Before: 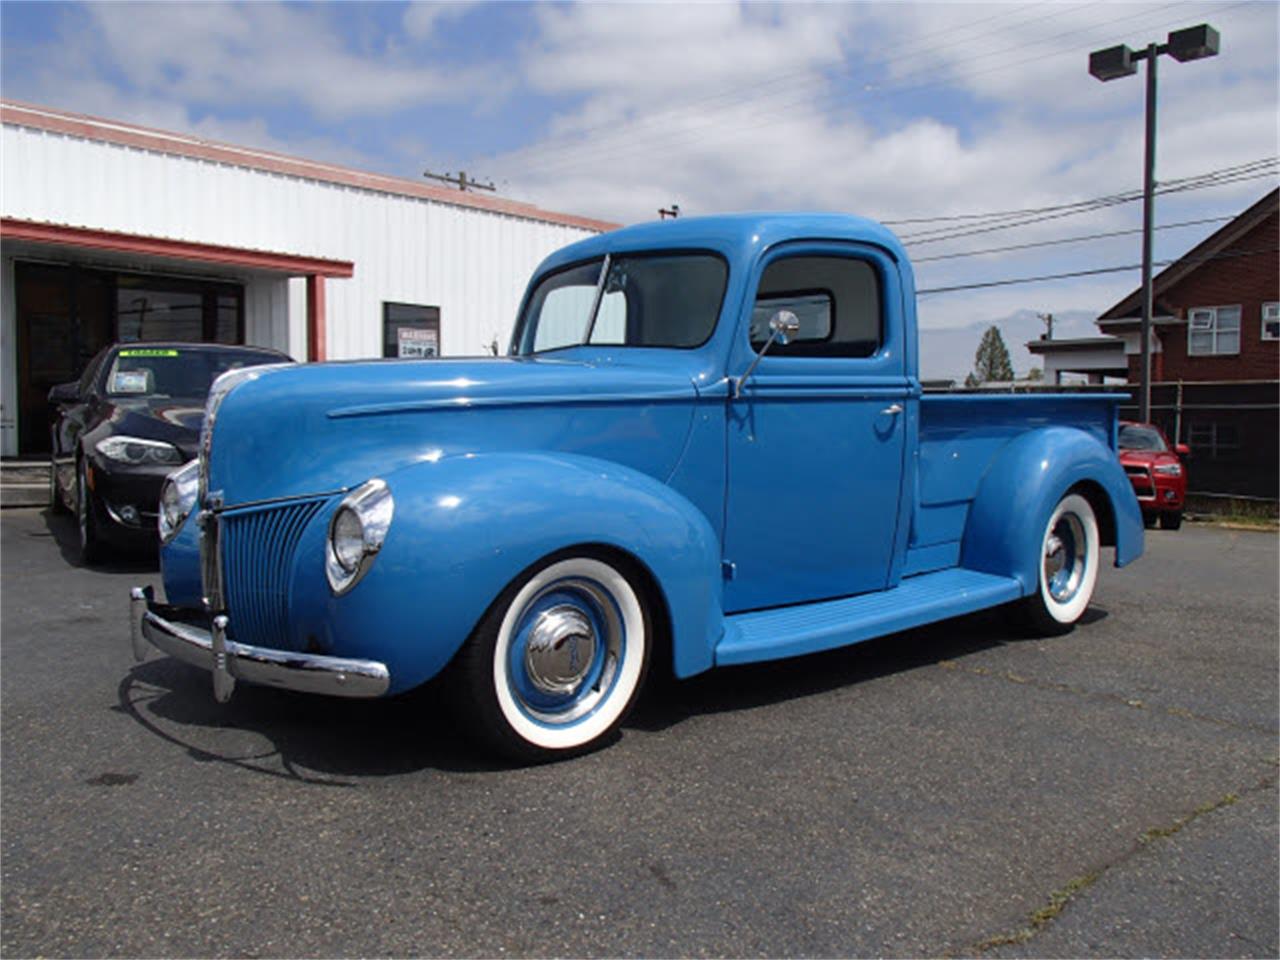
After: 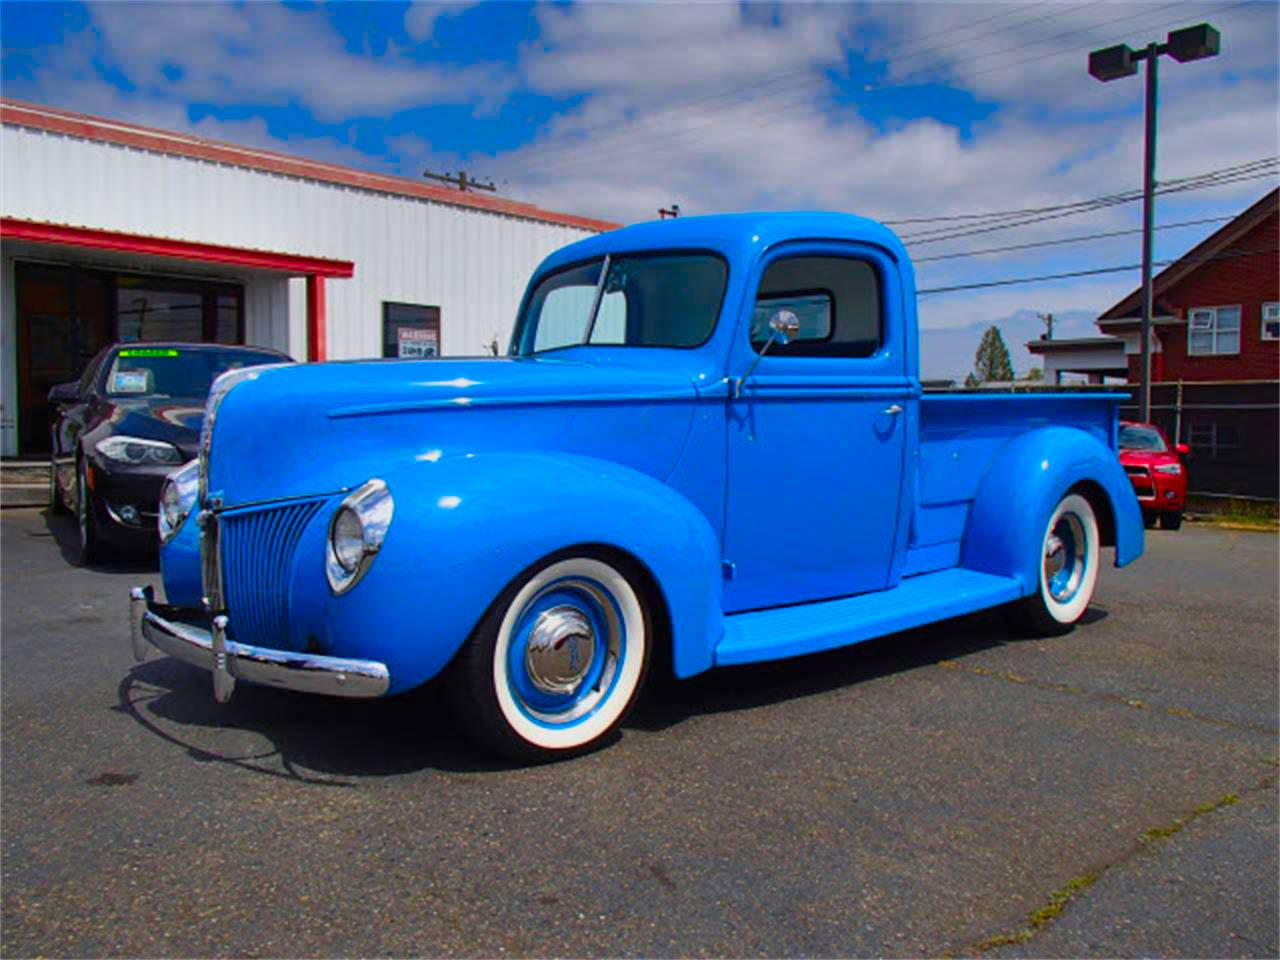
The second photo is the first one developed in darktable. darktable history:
color correction: saturation 2.15
shadows and highlights: shadows 80.73, white point adjustment -9.07, highlights -61.46, soften with gaussian
